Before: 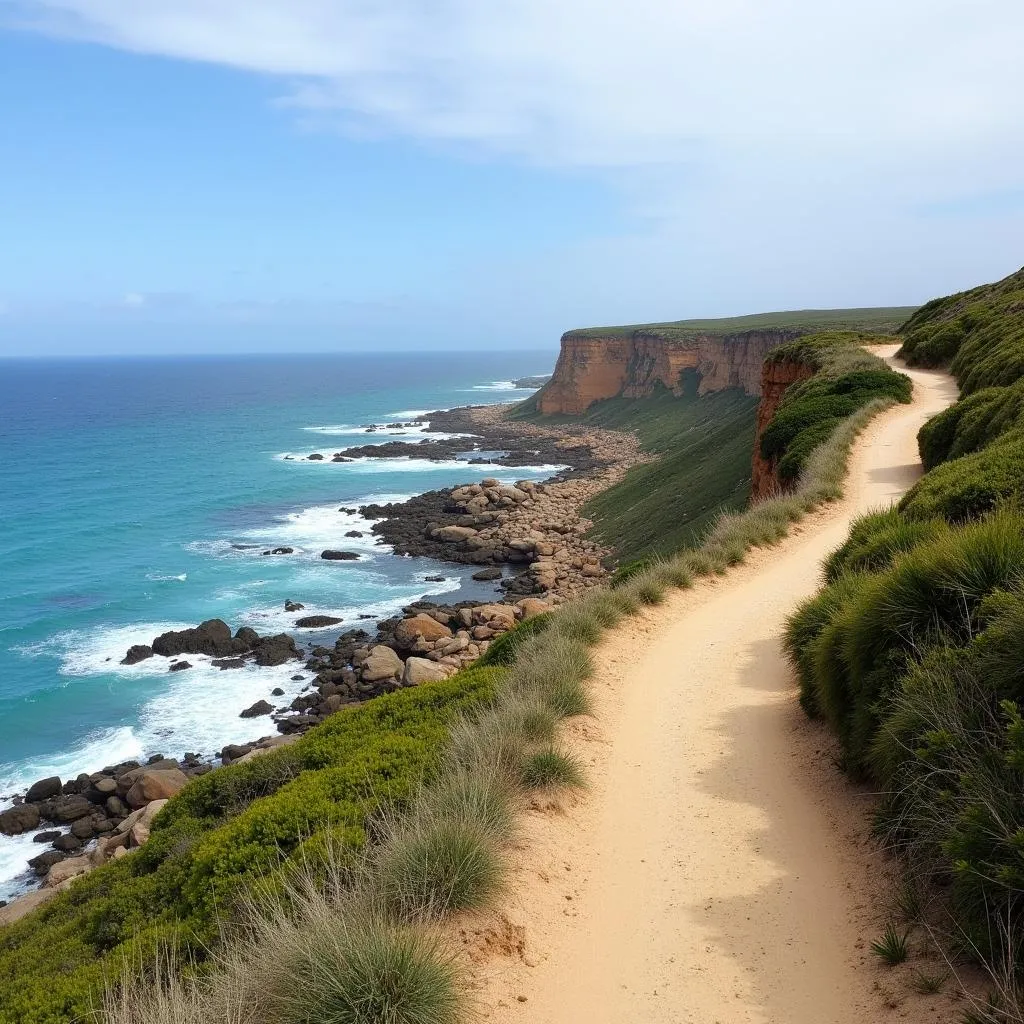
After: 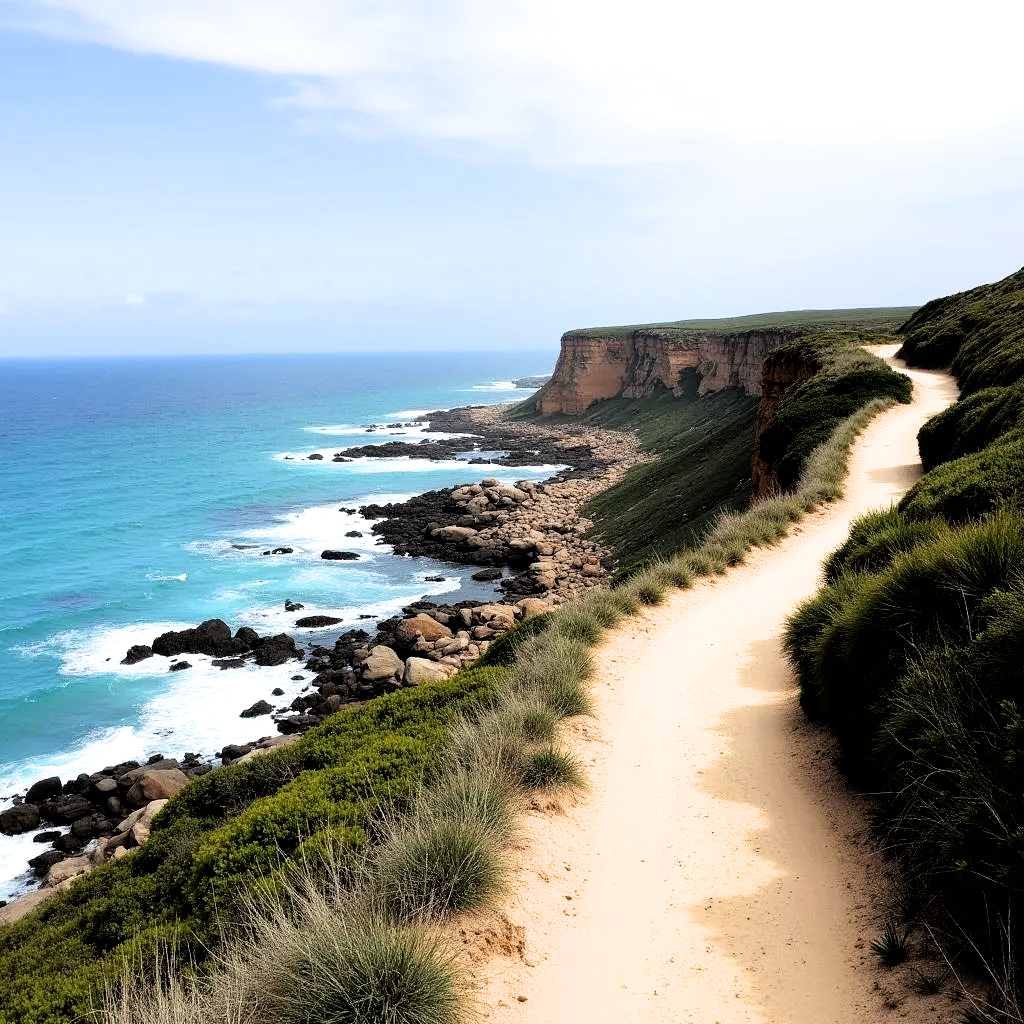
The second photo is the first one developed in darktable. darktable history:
tone equalizer: -8 EV -0.75 EV, -7 EV -0.7 EV, -6 EV -0.6 EV, -5 EV -0.4 EV, -3 EV 0.4 EV, -2 EV 0.6 EV, -1 EV 0.7 EV, +0 EV 0.75 EV, edges refinement/feathering 500, mask exposure compensation -1.57 EV, preserve details no
filmic rgb: black relative exposure -4.93 EV, white relative exposure 2.84 EV, hardness 3.72
